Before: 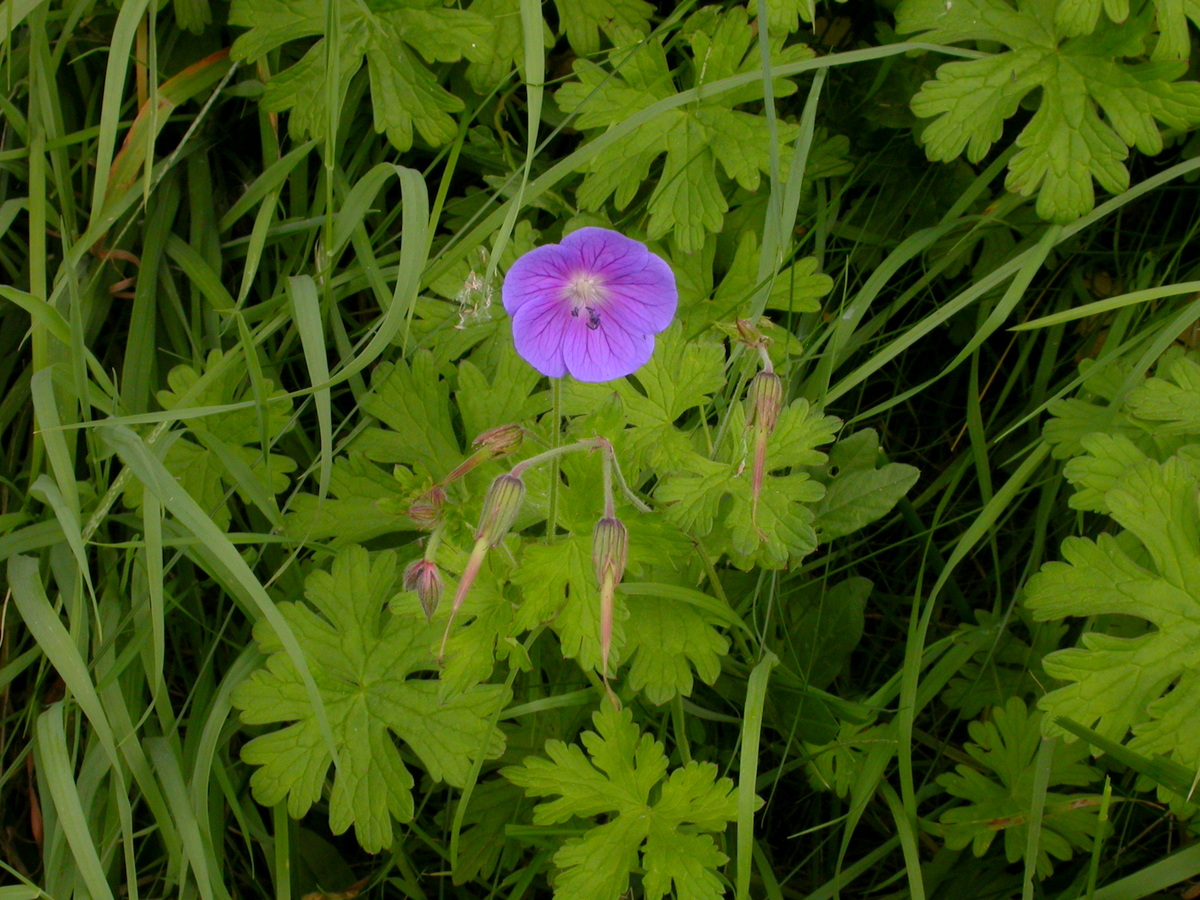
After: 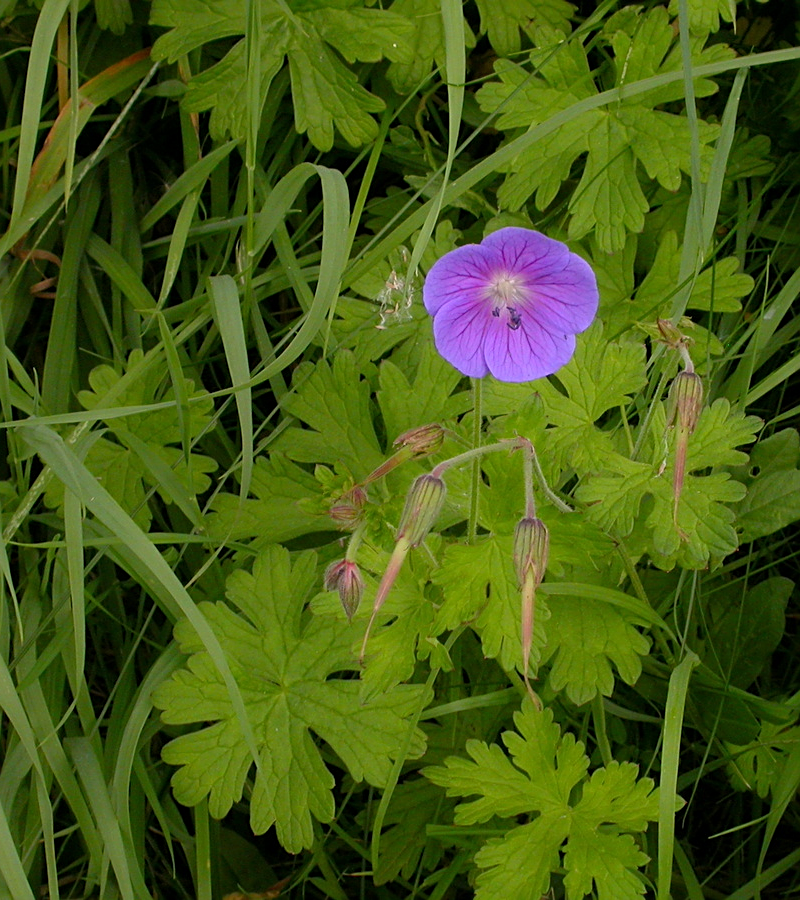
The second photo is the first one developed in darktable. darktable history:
exposure: compensate highlight preservation false
crop and rotate: left 6.617%, right 26.717%
sharpen: on, module defaults
